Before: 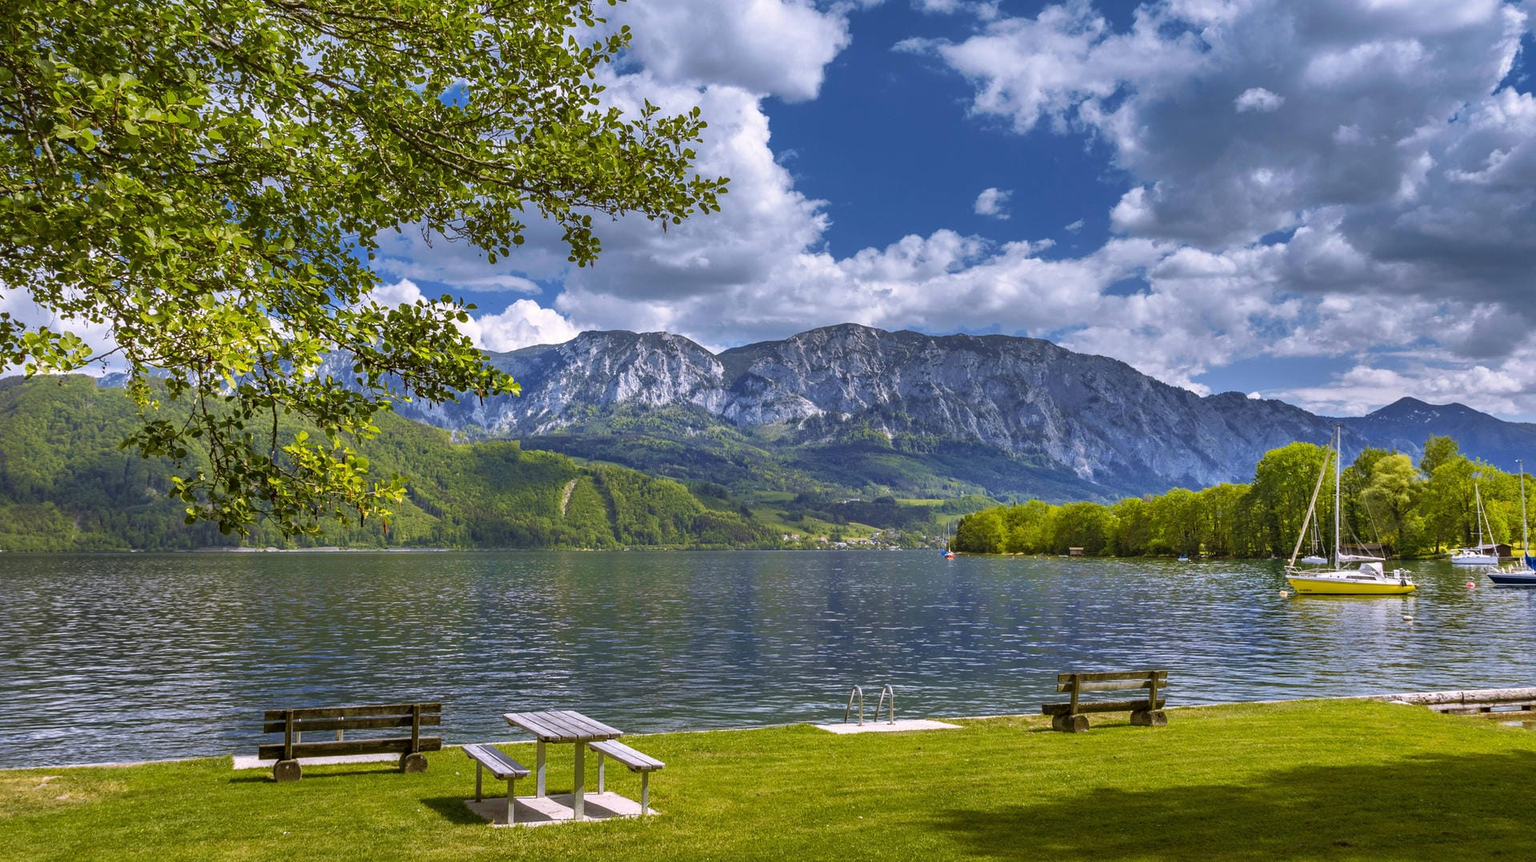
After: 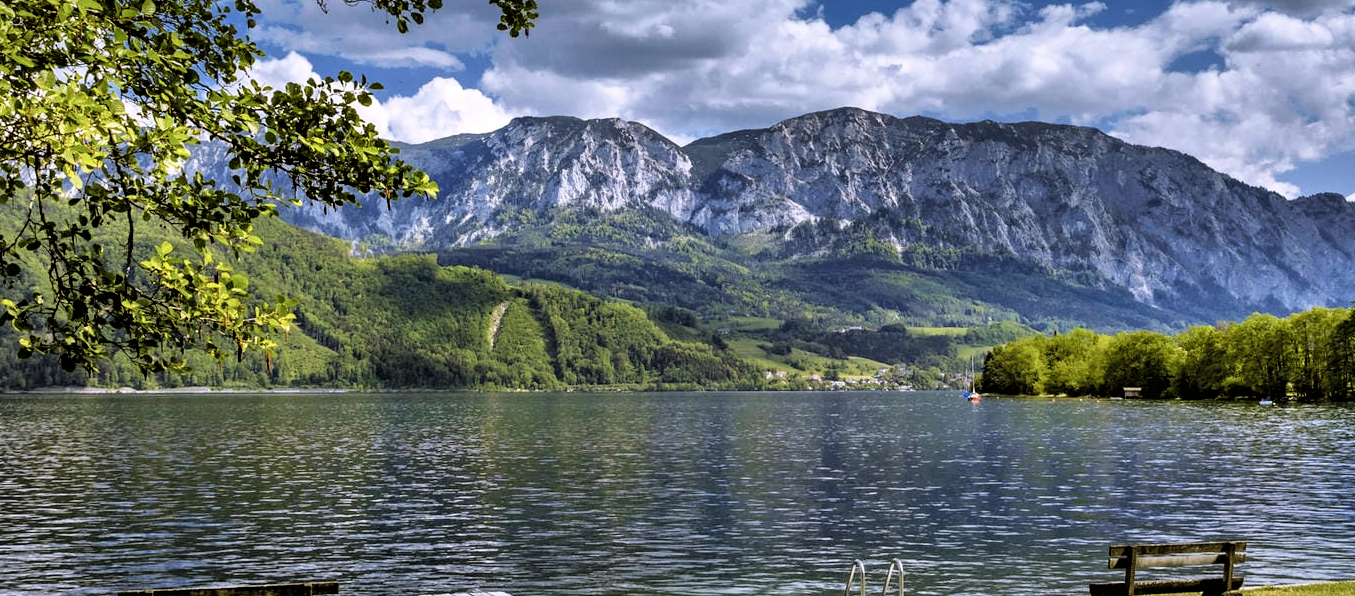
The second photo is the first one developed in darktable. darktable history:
filmic rgb: black relative exposure -3.64 EV, white relative exposure 2.44 EV, hardness 3.29
crop: left 11.123%, top 27.61%, right 18.3%, bottom 17.034%
shadows and highlights: shadows 60, soften with gaussian
